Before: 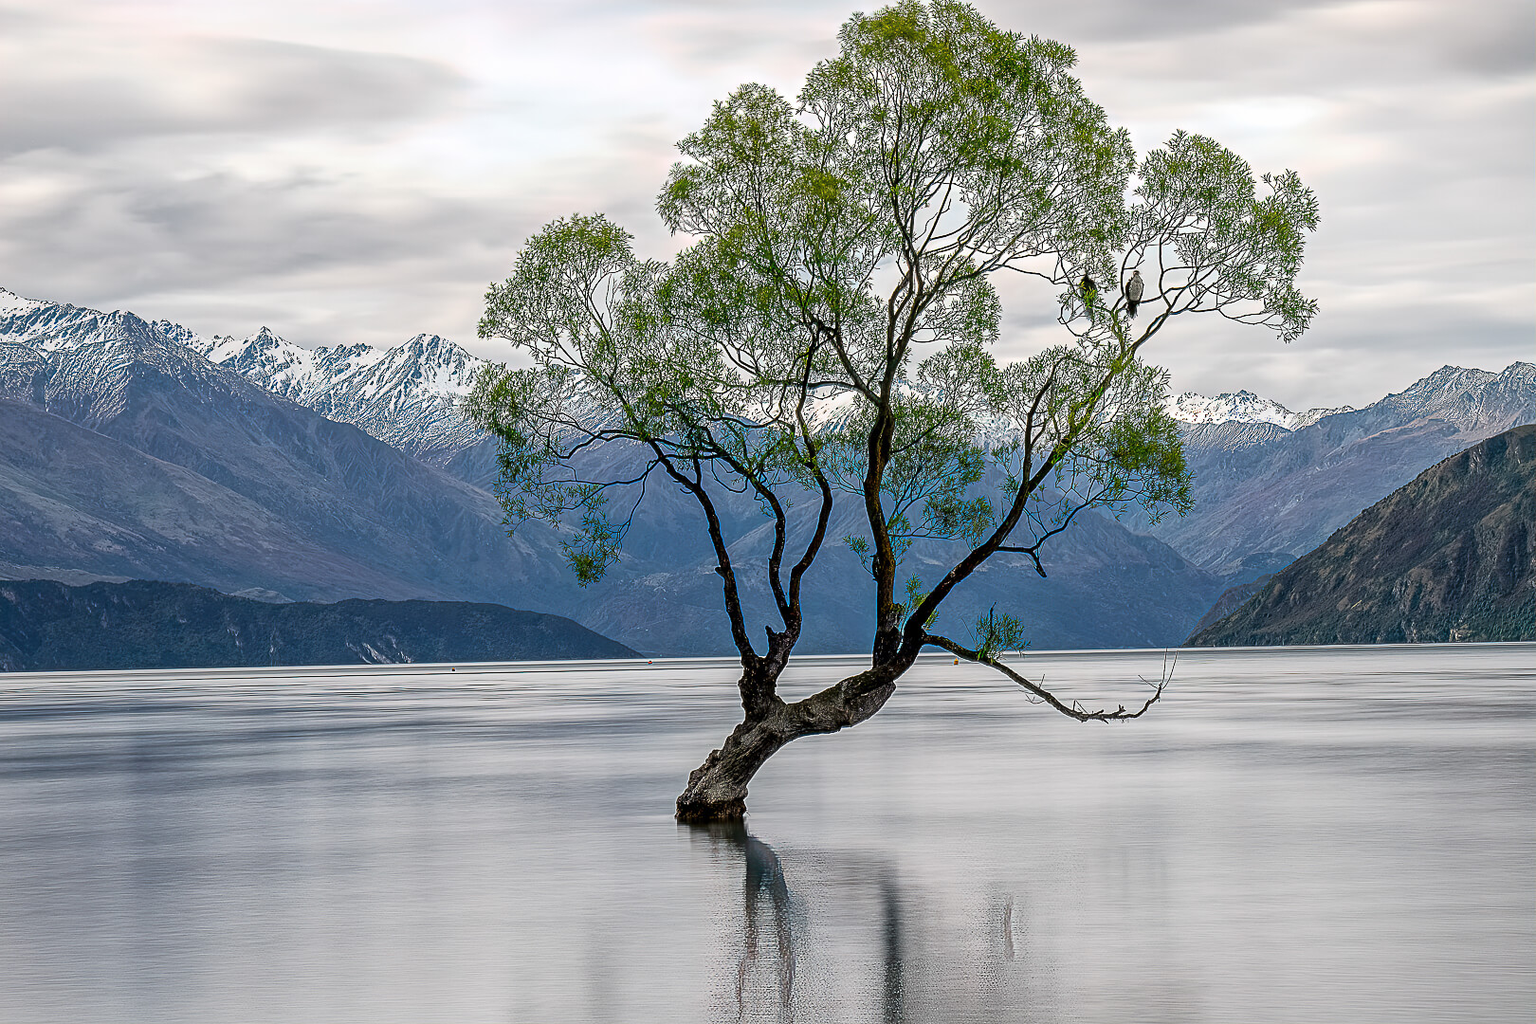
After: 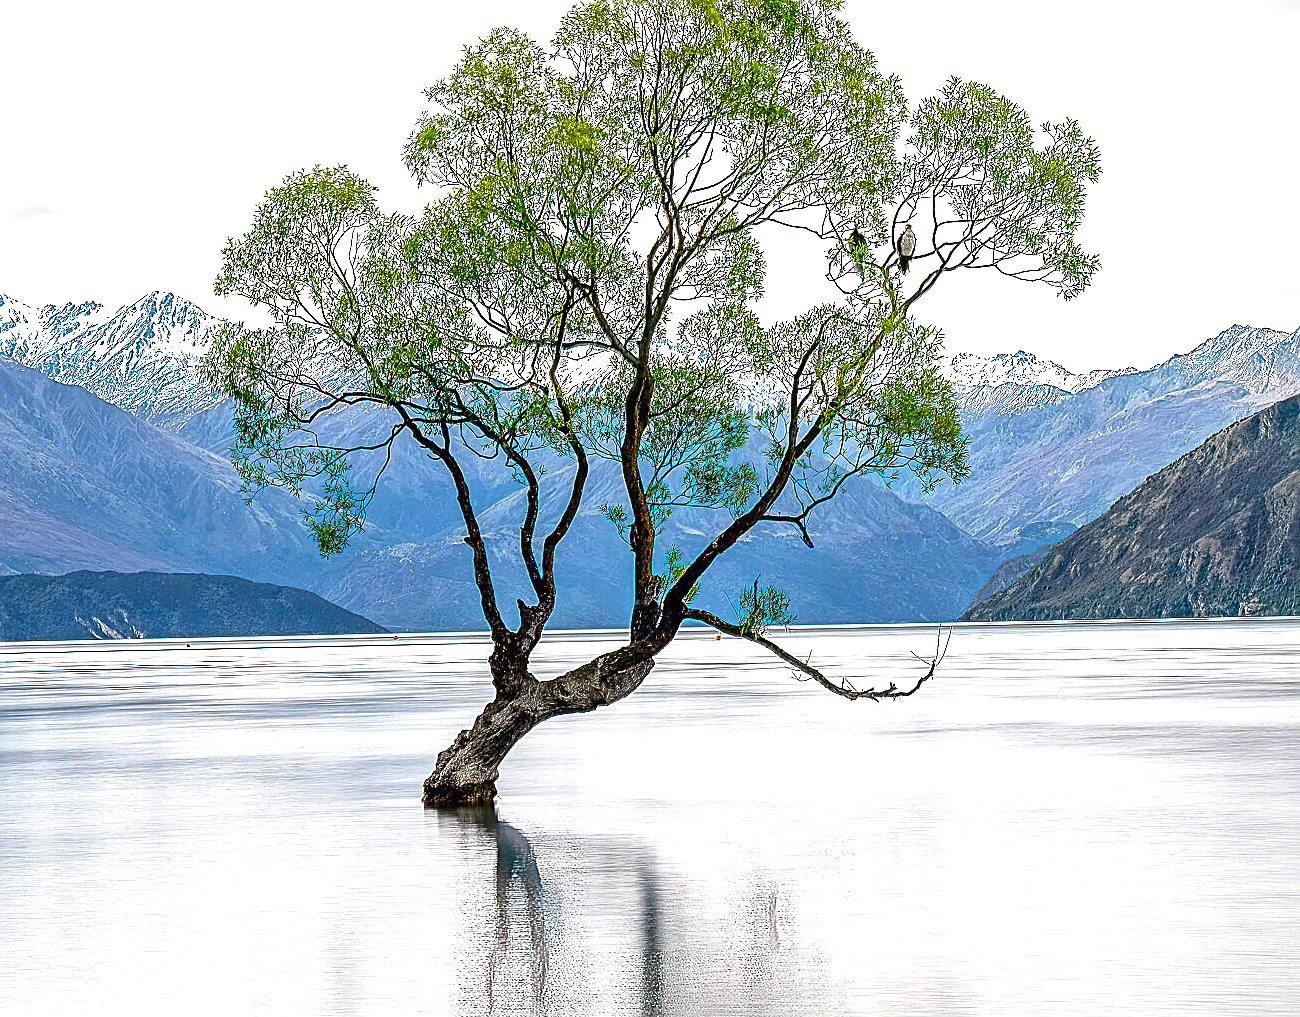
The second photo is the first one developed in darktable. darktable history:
exposure: black level correction 0, exposure 1.125 EV, compensate exposure bias true, compensate highlight preservation false
contrast brightness saturation: saturation 0.18
sharpen: on, module defaults
crop and rotate: left 17.959%, top 5.771%, right 1.742%
